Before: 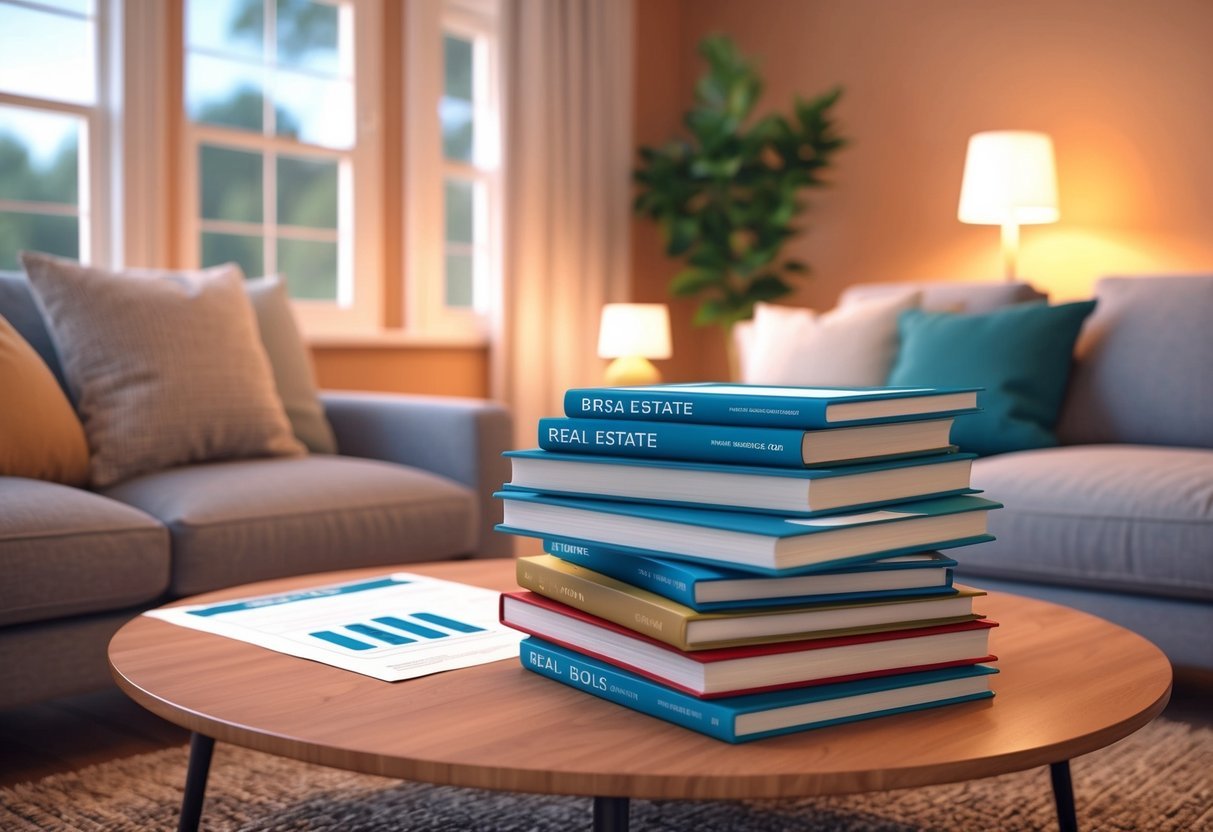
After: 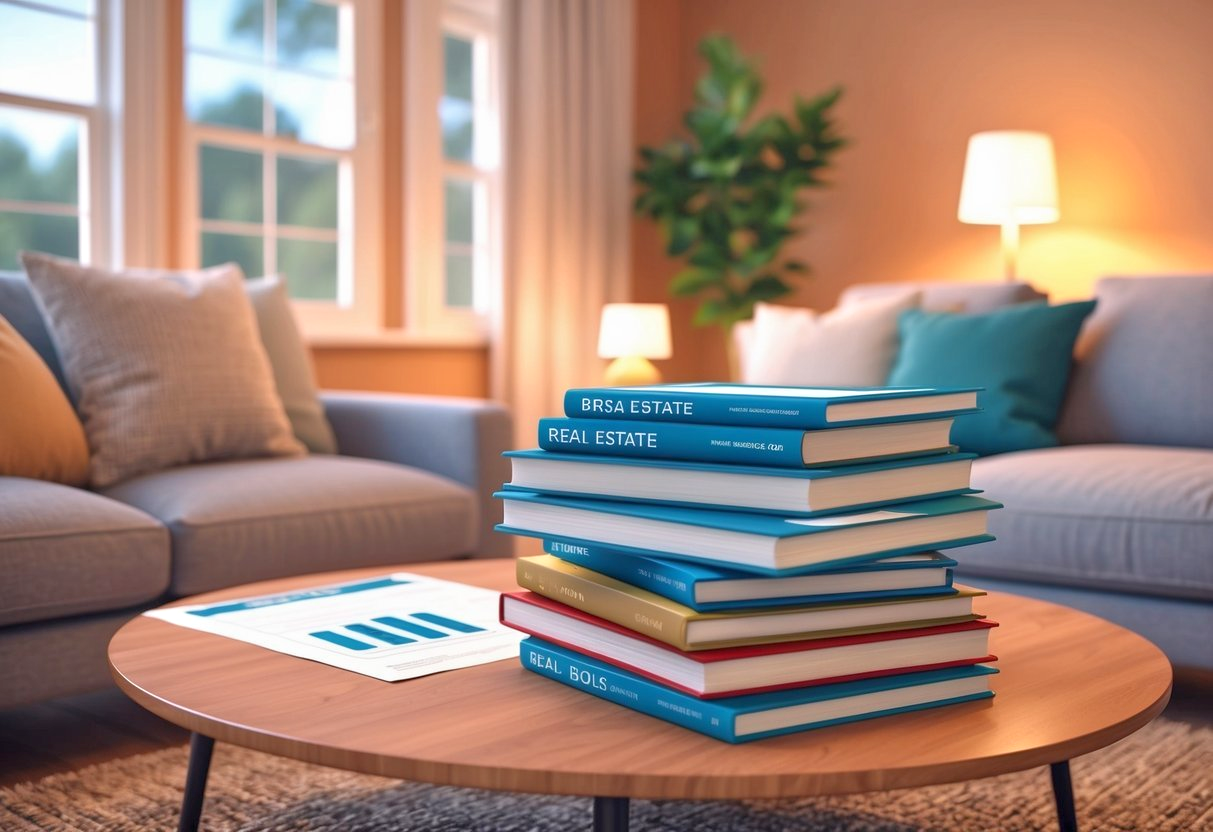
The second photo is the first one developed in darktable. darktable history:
tone equalizer: -8 EV 0.997 EV, -7 EV 1.02 EV, -6 EV 1.01 EV, -5 EV 0.961 EV, -4 EV 1.03 EV, -3 EV 0.763 EV, -2 EV 0.515 EV, -1 EV 0.259 EV
